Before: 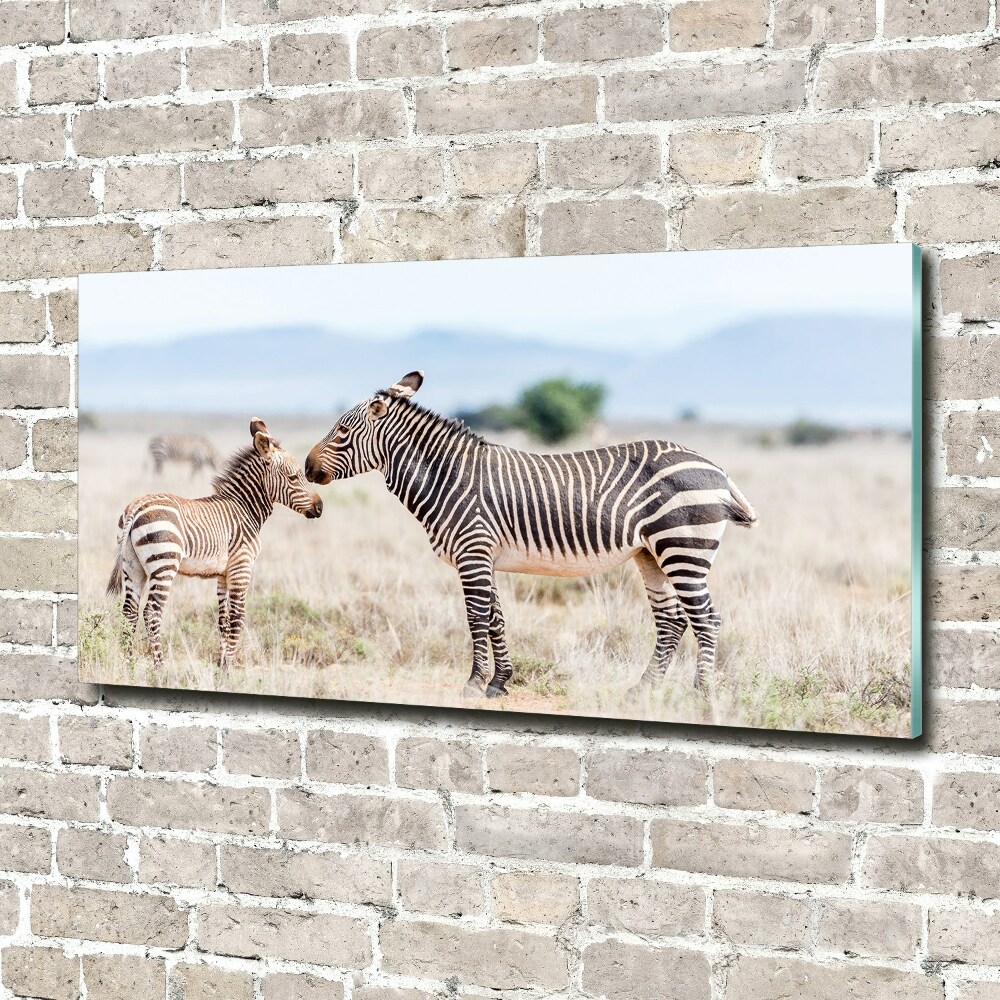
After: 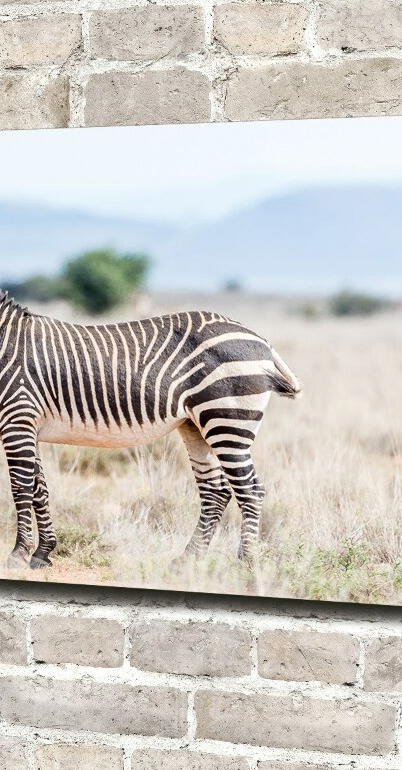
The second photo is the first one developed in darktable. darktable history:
crop: left 45.638%, top 12.999%, right 14.111%, bottom 9.945%
